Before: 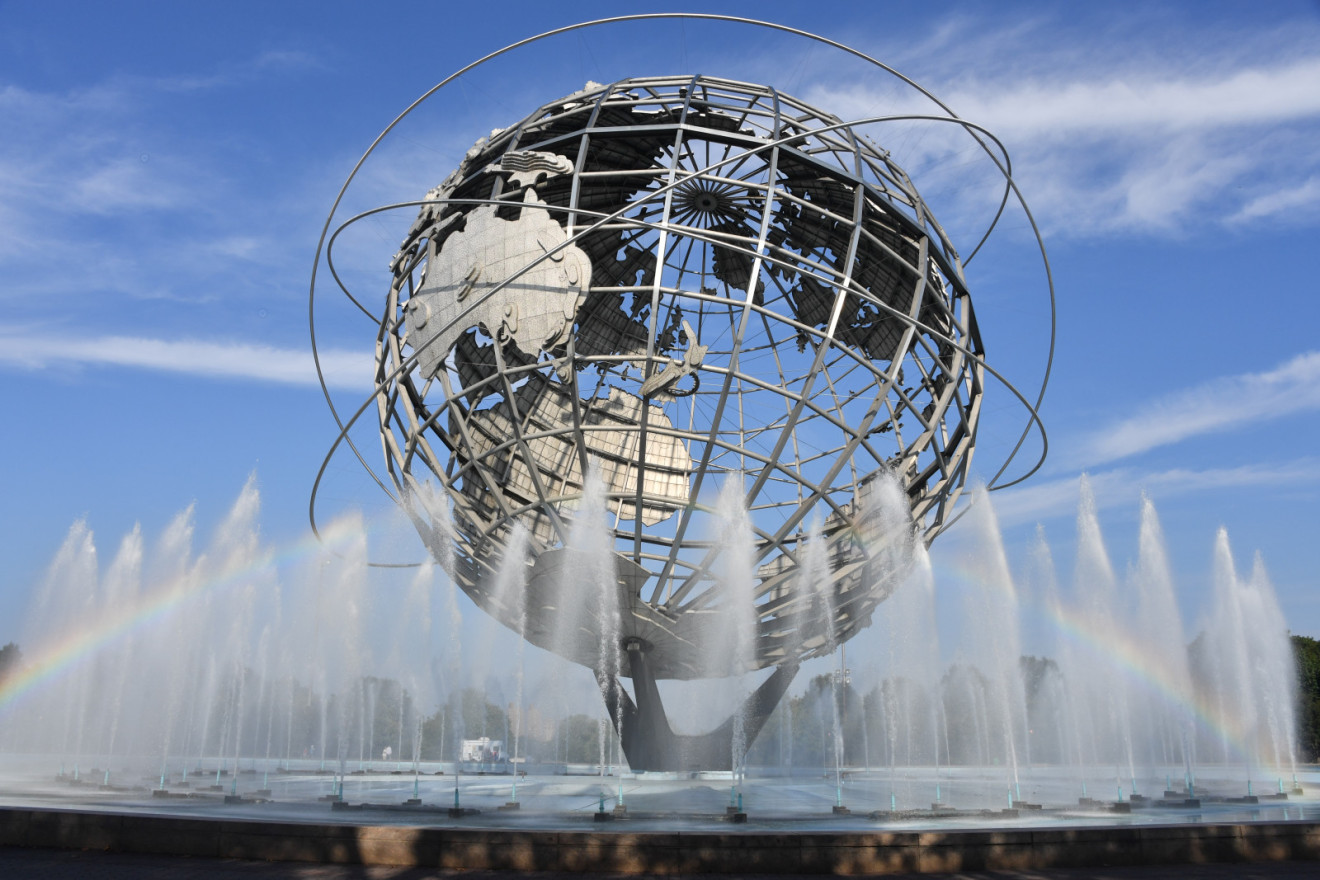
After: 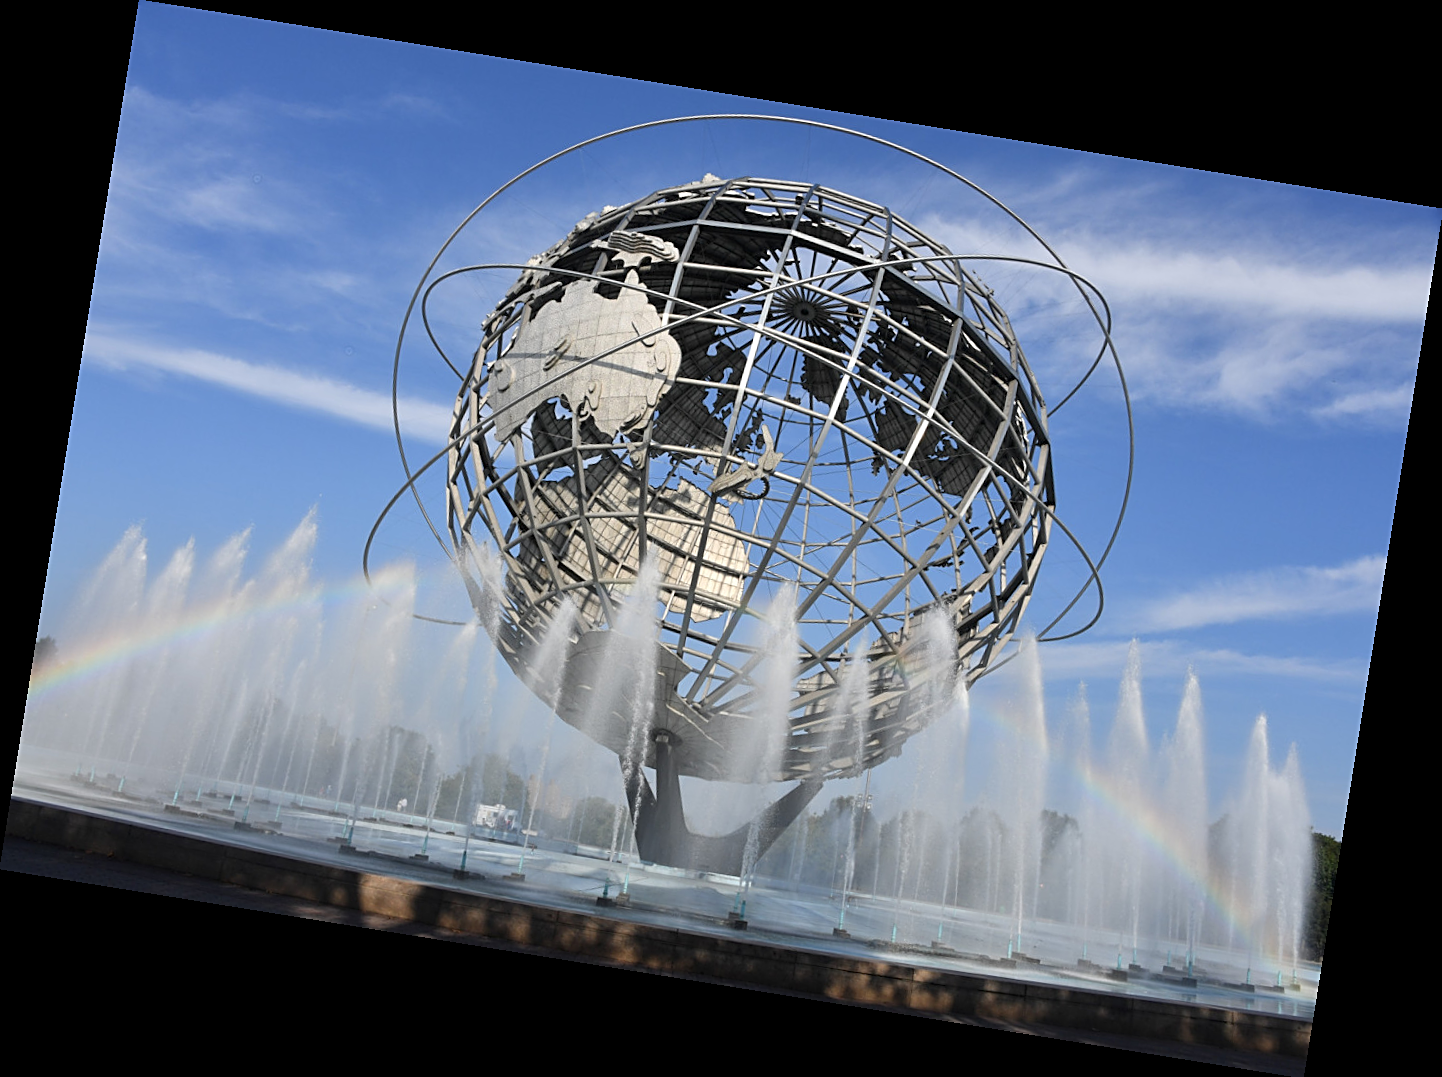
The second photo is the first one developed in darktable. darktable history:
sharpen: on, module defaults
rotate and perspective: rotation 9.12°, automatic cropping off
